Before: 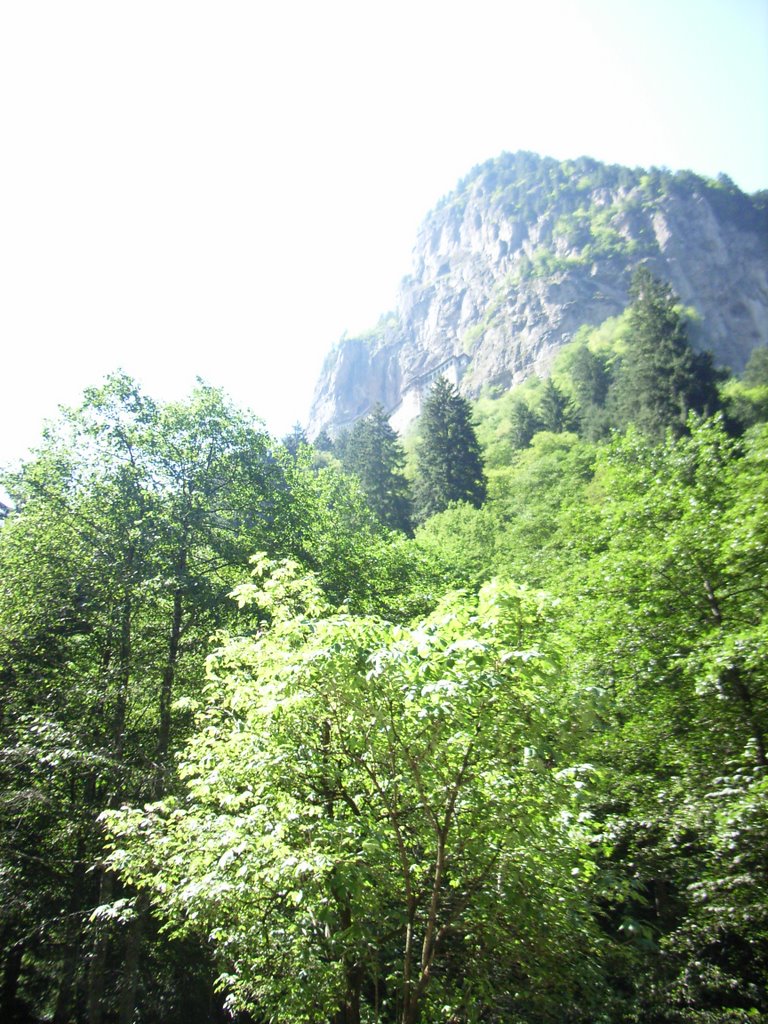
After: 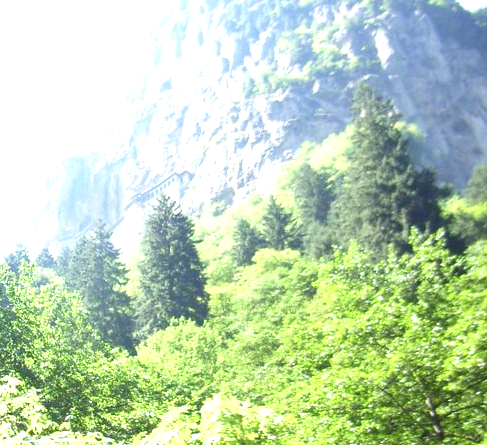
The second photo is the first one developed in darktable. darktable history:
exposure: black level correction 0, exposure 0.692 EV, compensate highlight preservation false
crop: left 36.201%, top 17.889%, right 0.363%, bottom 38.624%
